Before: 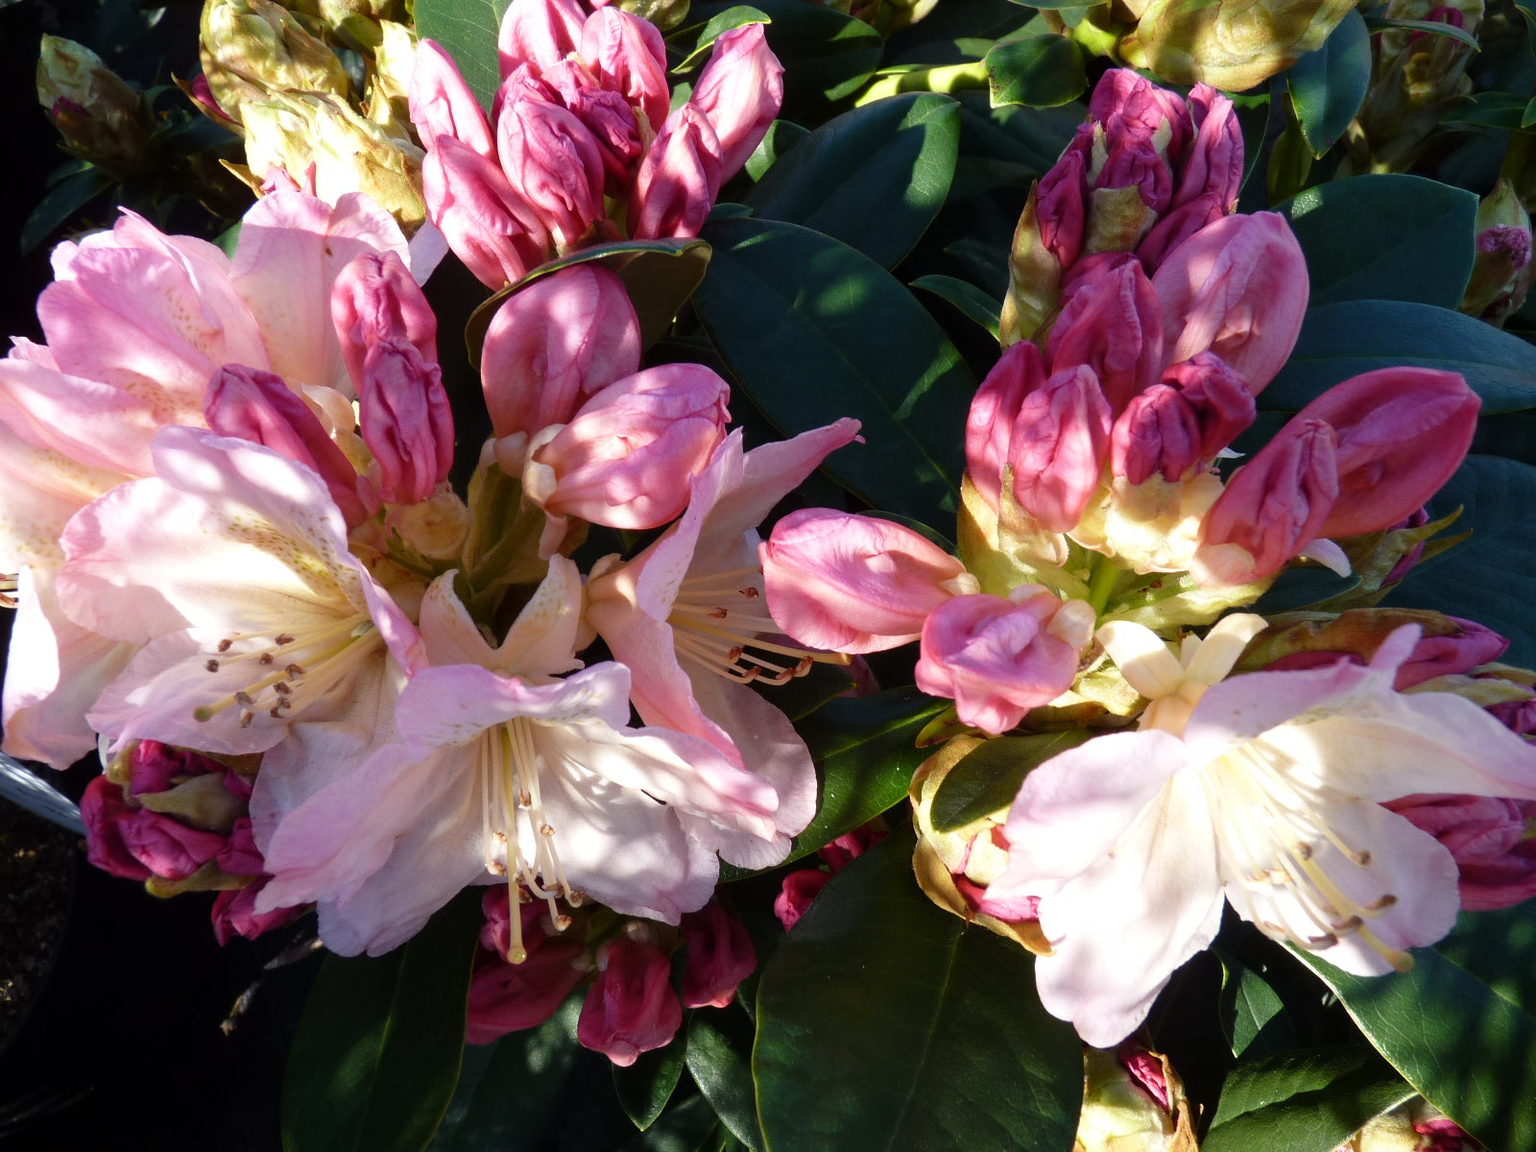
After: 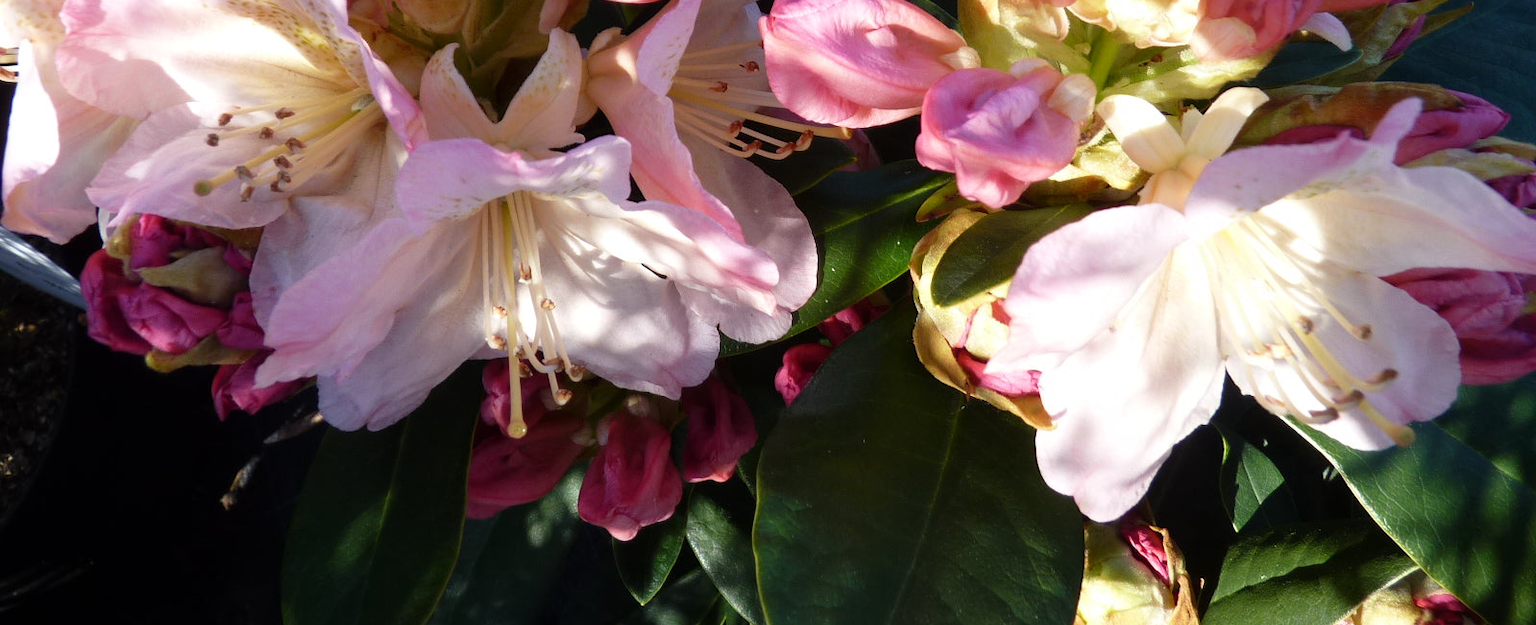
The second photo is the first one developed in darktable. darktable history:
crop and rotate: top 45.741%, right 0.036%
